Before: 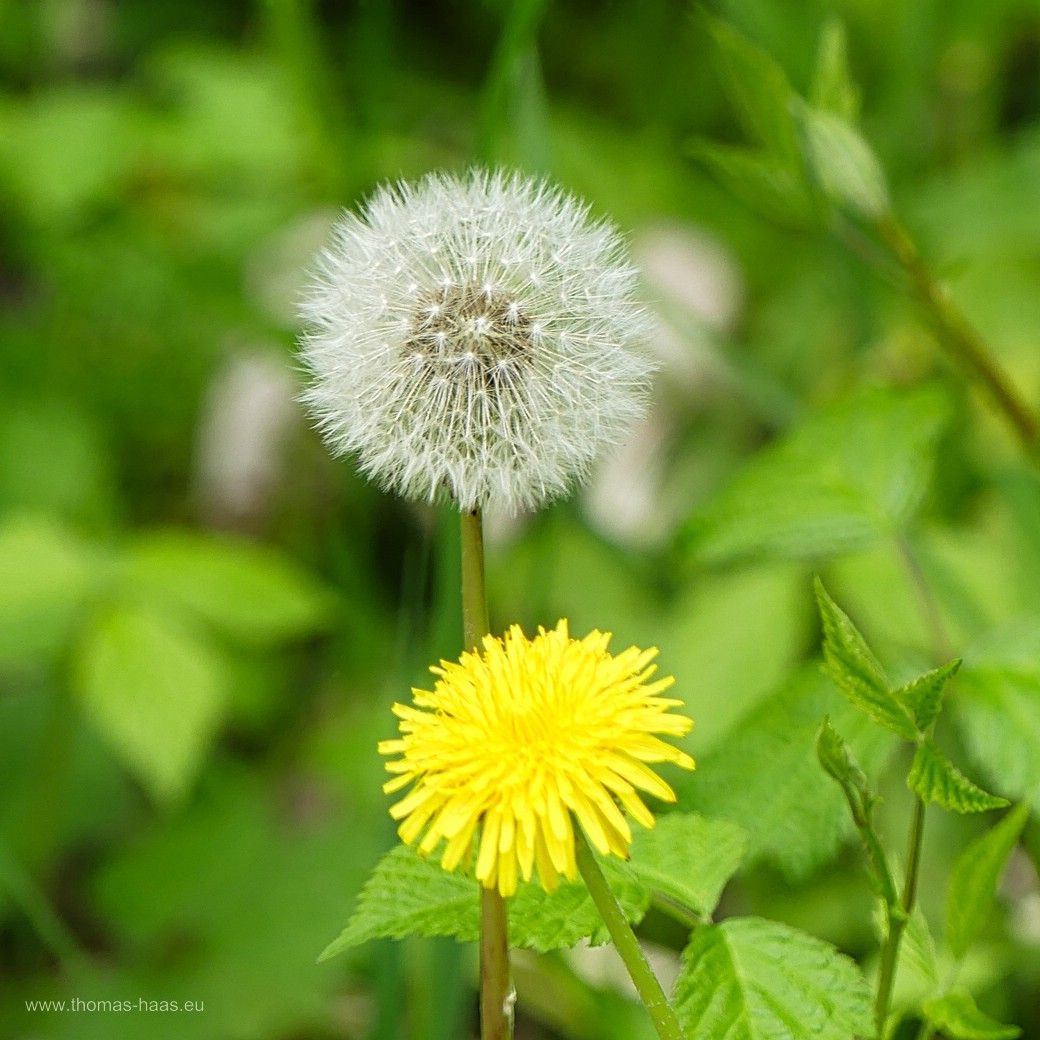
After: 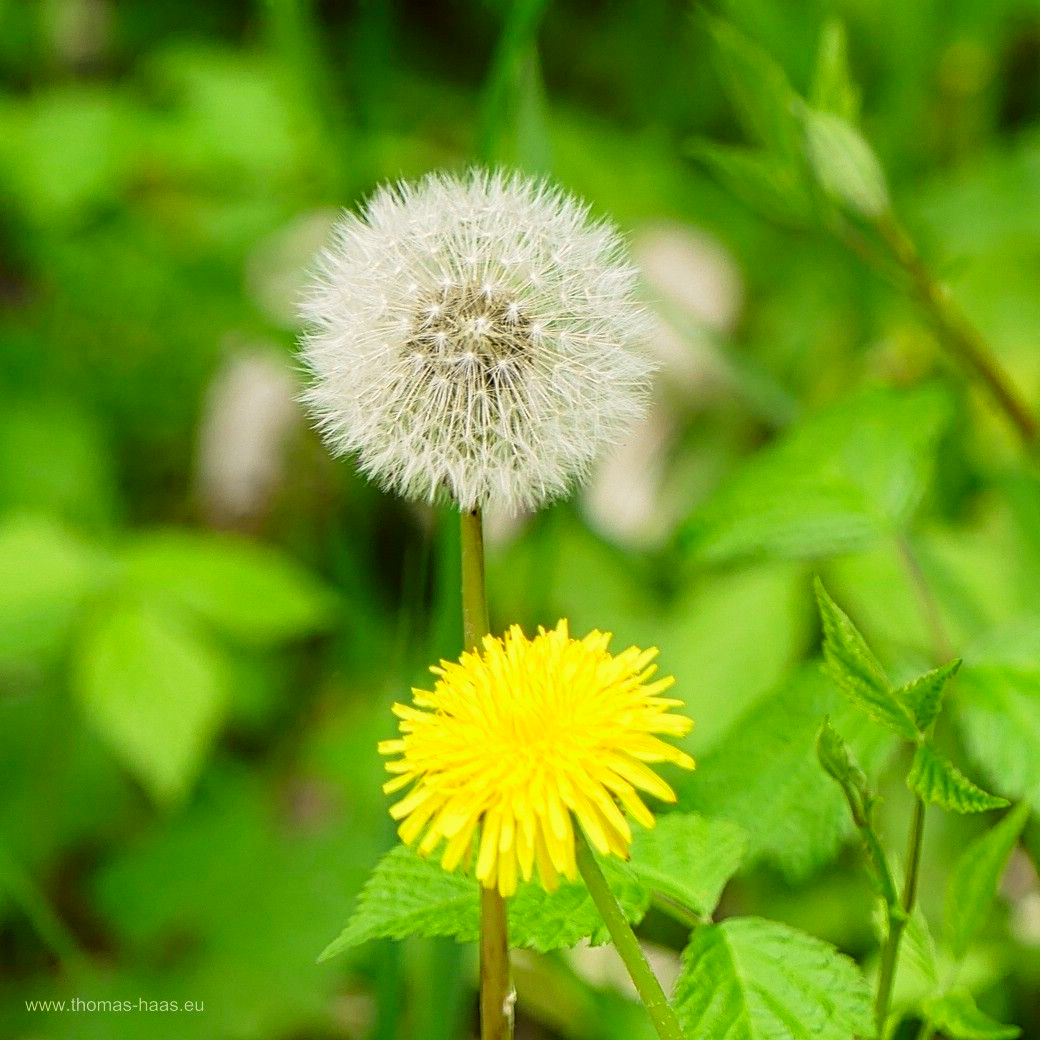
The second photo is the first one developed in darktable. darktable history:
tone curve: curves: ch0 [(0, 0) (0.071, 0.058) (0.266, 0.268) (0.498, 0.542) (0.766, 0.807) (1, 0.983)]; ch1 [(0, 0) (0.346, 0.307) (0.408, 0.387) (0.463, 0.465) (0.482, 0.493) (0.502, 0.499) (0.517, 0.505) (0.55, 0.554) (0.597, 0.61) (0.651, 0.698) (1, 1)]; ch2 [(0, 0) (0.346, 0.34) (0.434, 0.46) (0.485, 0.494) (0.5, 0.498) (0.509, 0.517) (0.526, 0.539) (0.583, 0.603) (0.625, 0.659) (1, 1)], color space Lab, independent channels, preserve colors none
